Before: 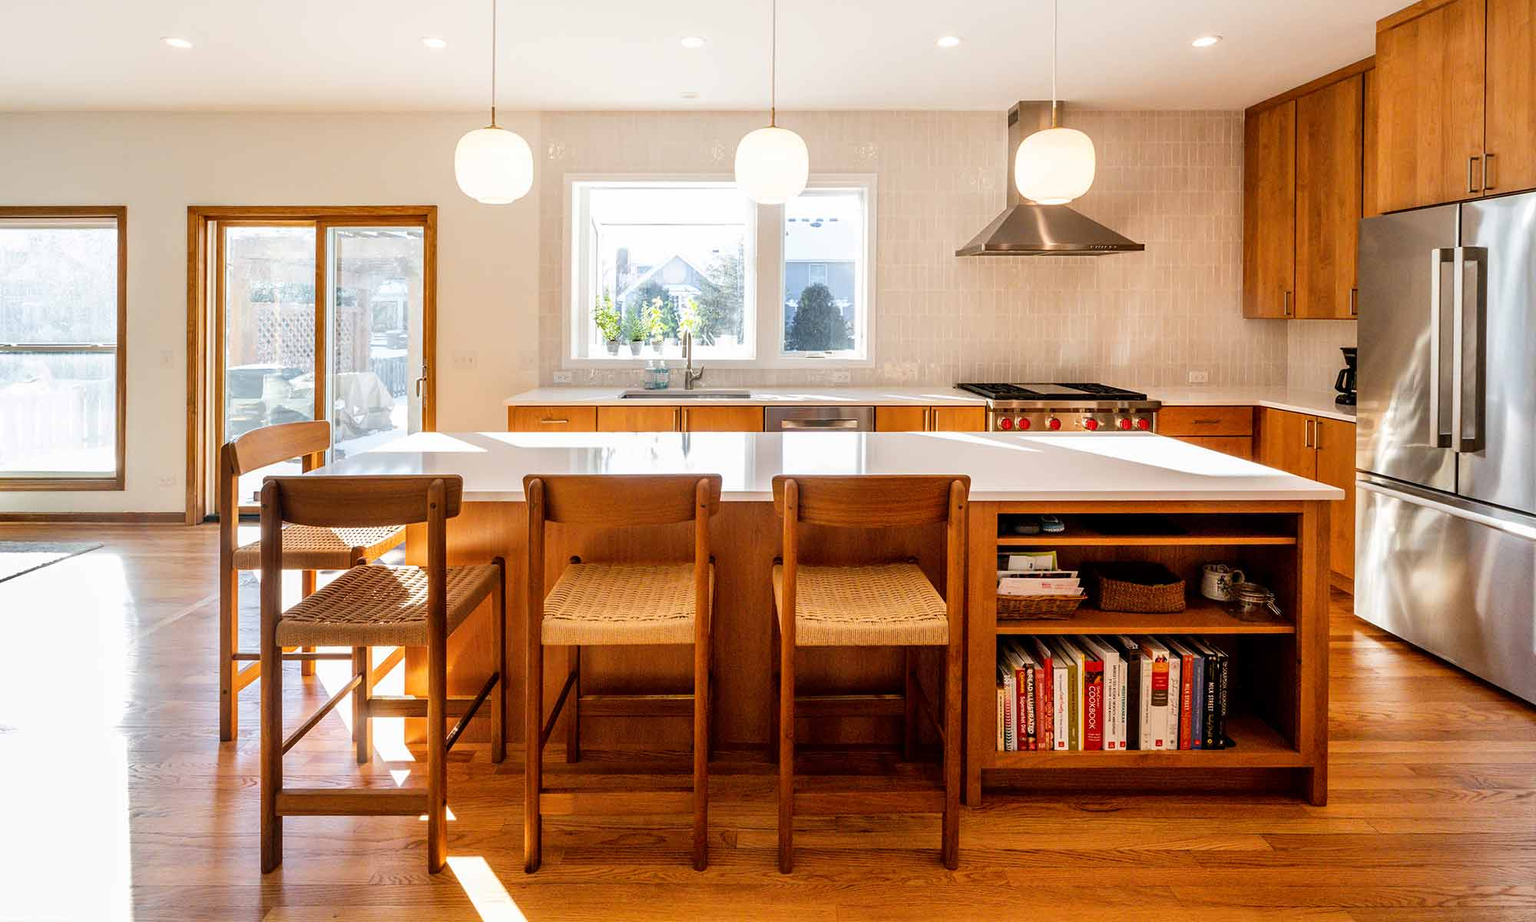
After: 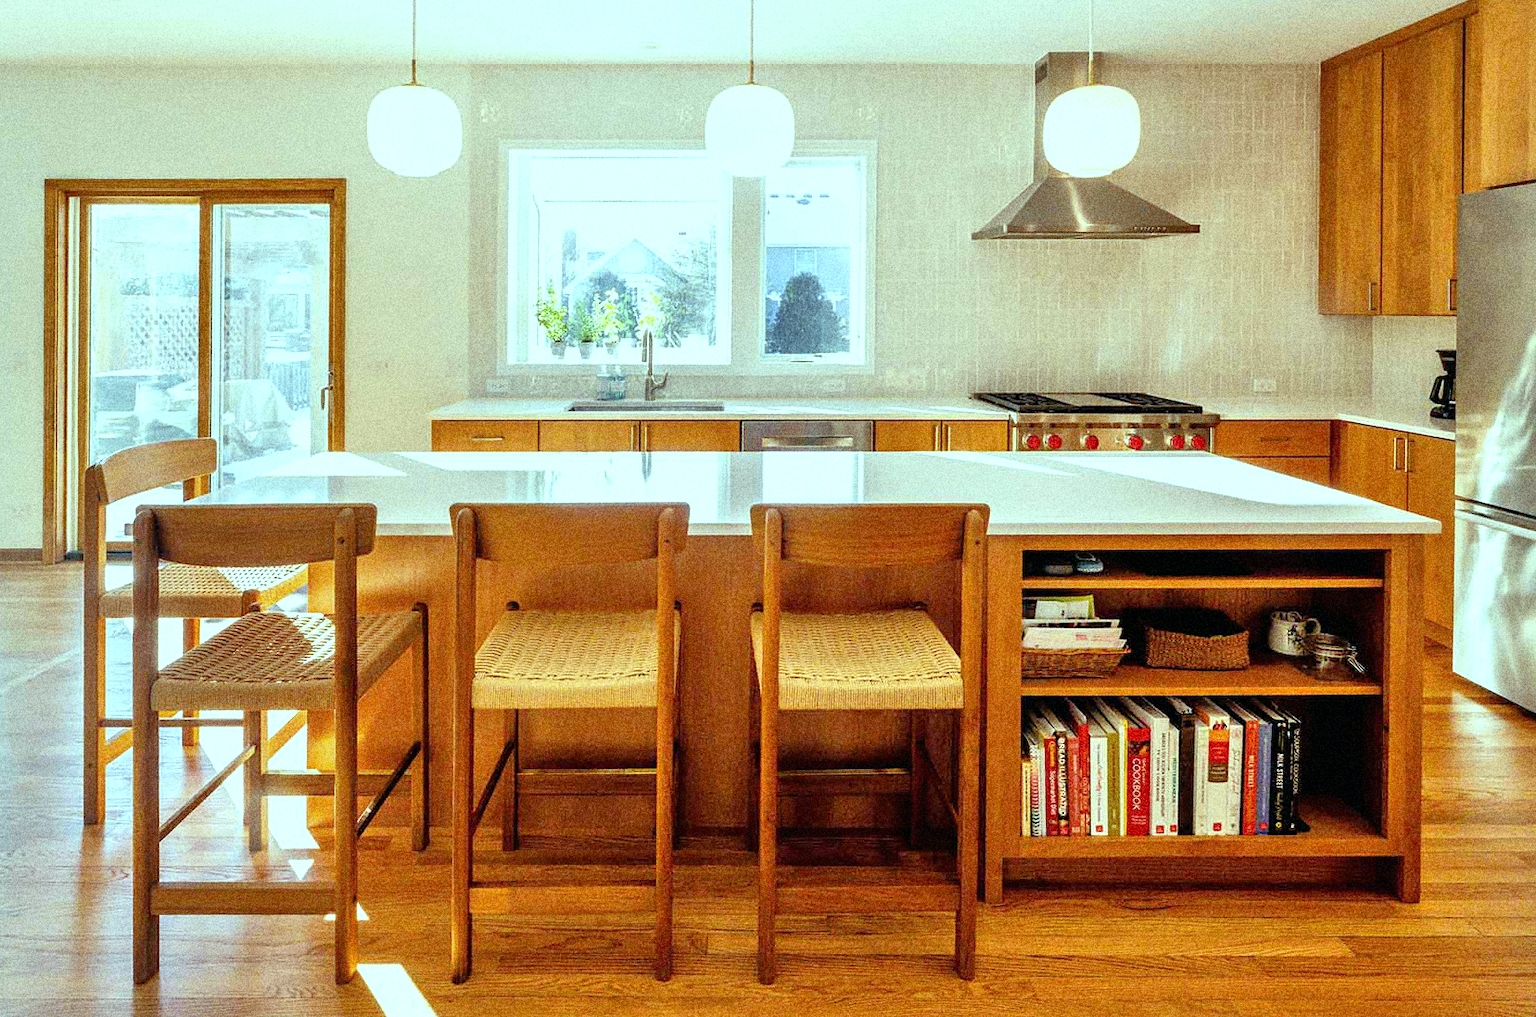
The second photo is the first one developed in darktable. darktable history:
color balance: mode lift, gamma, gain (sRGB), lift [0.997, 0.979, 1.021, 1.011], gamma [1, 1.084, 0.916, 0.998], gain [1, 0.87, 1.13, 1.101], contrast 4.55%, contrast fulcrum 38.24%, output saturation 104.09%
tone equalizer: -7 EV 0.15 EV, -6 EV 0.6 EV, -5 EV 1.15 EV, -4 EV 1.33 EV, -3 EV 1.15 EV, -2 EV 0.6 EV, -1 EV 0.15 EV, mask exposure compensation -0.5 EV
crop: left 9.807%, top 6.259%, right 7.334%, bottom 2.177%
white balance: emerald 1
grain: coarseness 14.49 ISO, strength 48.04%, mid-tones bias 35%
